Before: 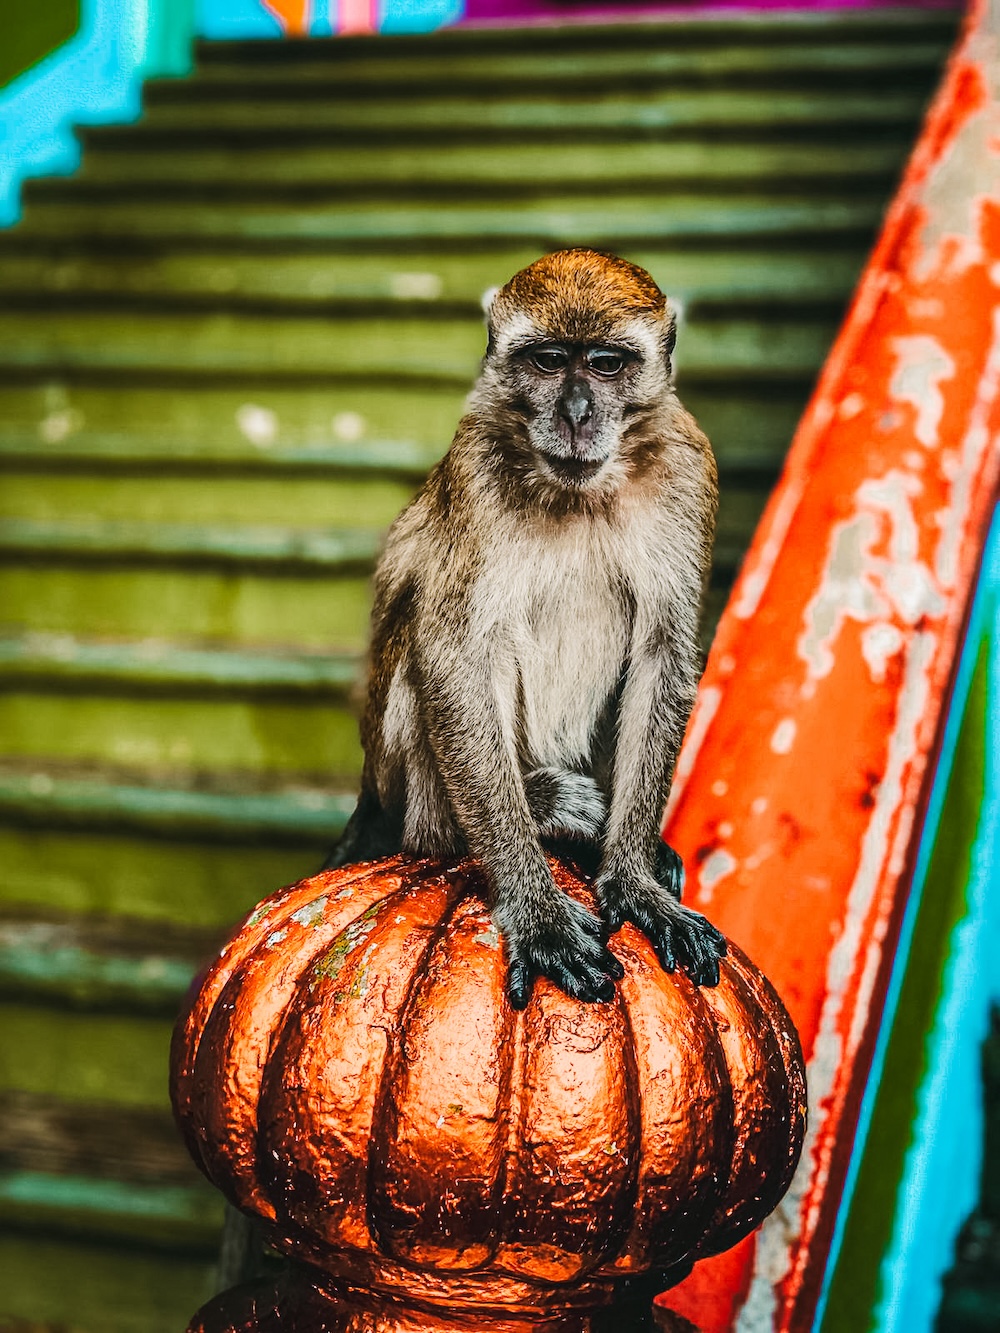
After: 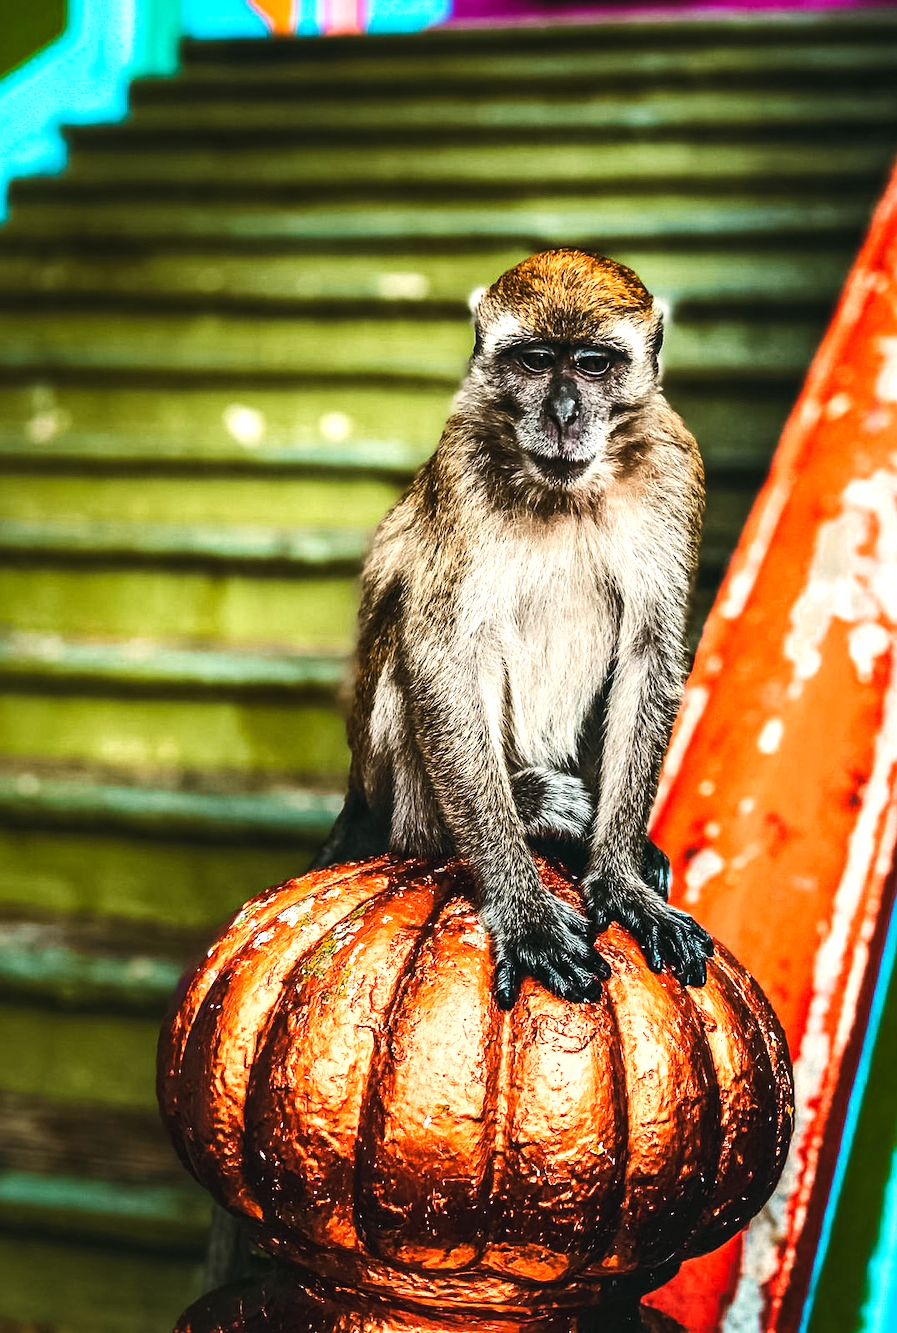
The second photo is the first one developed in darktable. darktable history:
crop and rotate: left 1.366%, right 8.901%
tone equalizer: -8 EV 0.001 EV, -7 EV -0.003 EV, -6 EV 0.004 EV, -5 EV -0.033 EV, -4 EV -0.148 EV, -3 EV -0.143 EV, -2 EV 0.214 EV, -1 EV 0.719 EV, +0 EV 0.488 EV
